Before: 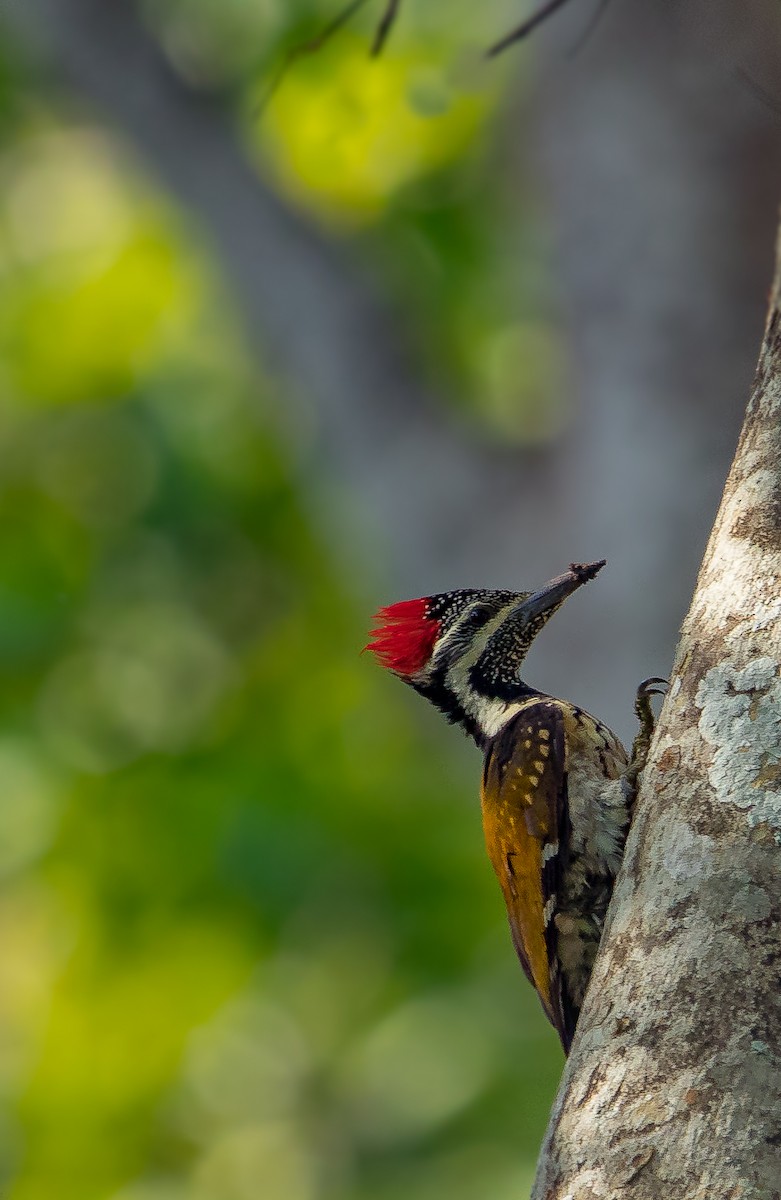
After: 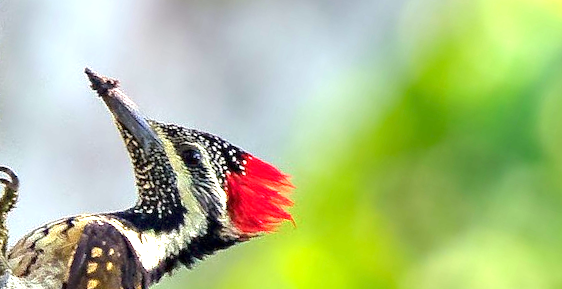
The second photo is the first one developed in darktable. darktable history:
crop and rotate: angle 16.12°, top 30.835%, bottom 35.653%
exposure: exposure 2.25 EV, compensate highlight preservation false
